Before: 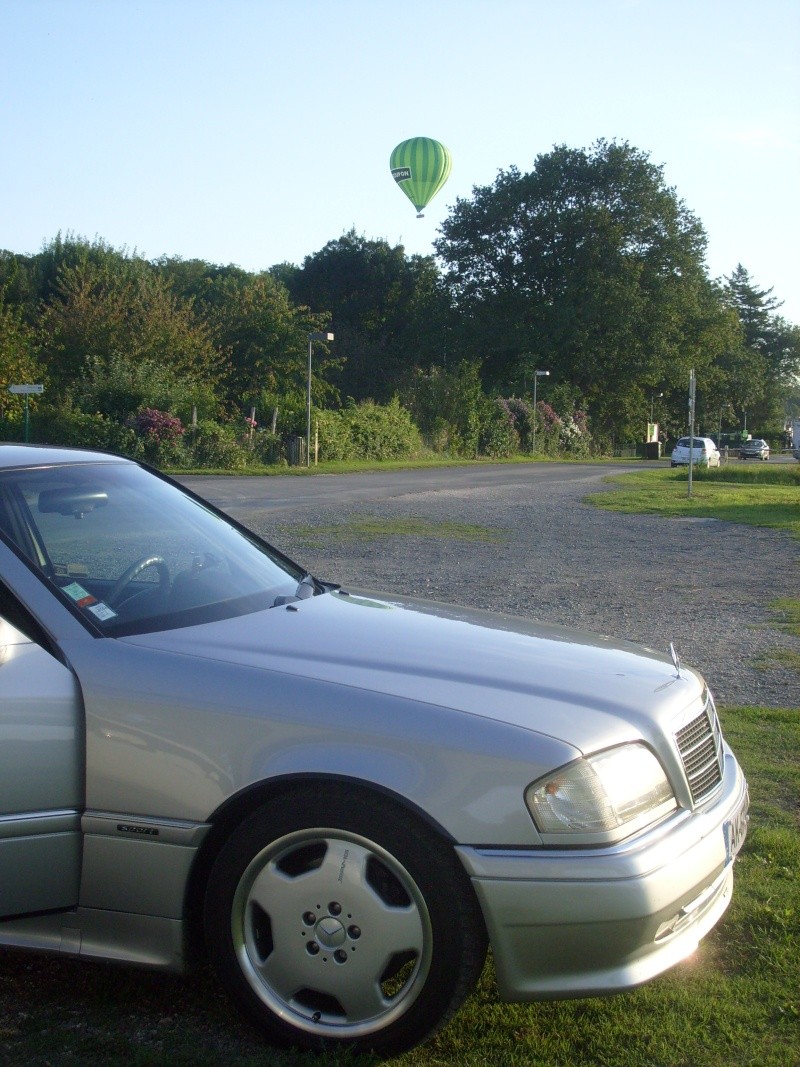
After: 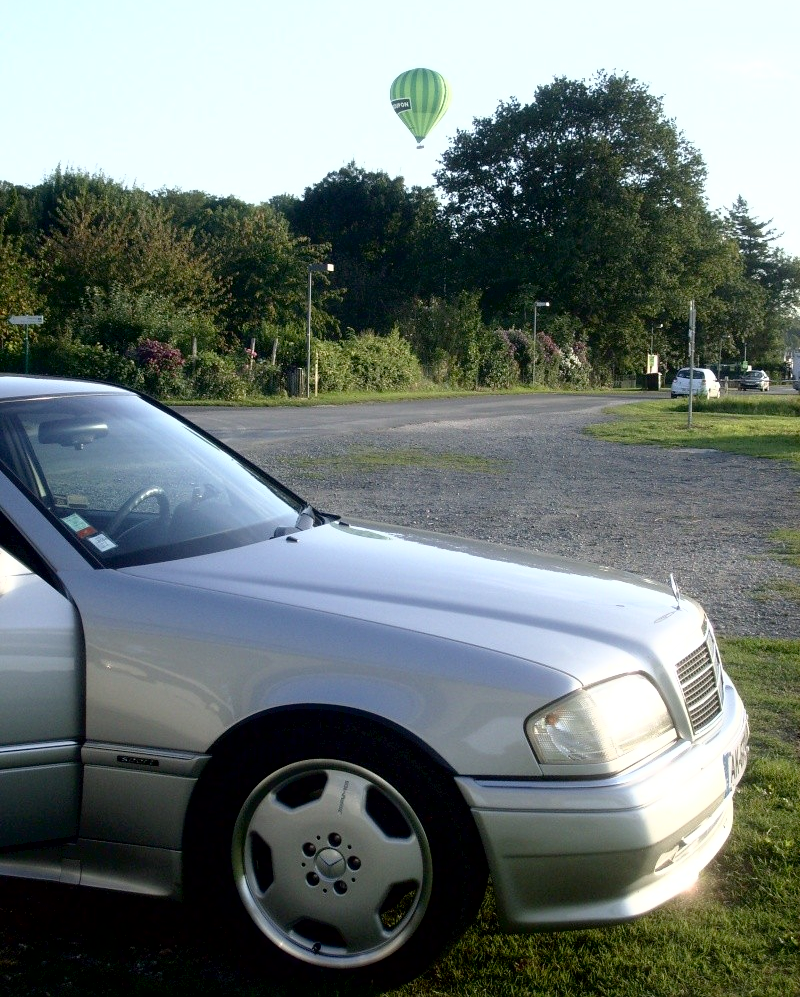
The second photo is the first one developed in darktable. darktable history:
exposure: black level correction 0.011, exposure -0.482 EV, compensate highlight preservation false
crop and rotate: top 6.55%
tone curve: curves: ch0 [(0, 0) (0.003, 0.028) (0.011, 0.028) (0.025, 0.026) (0.044, 0.036) (0.069, 0.06) (0.1, 0.101) (0.136, 0.15) (0.177, 0.203) (0.224, 0.271) (0.277, 0.345) (0.335, 0.422) (0.399, 0.515) (0.468, 0.611) (0.543, 0.716) (0.623, 0.826) (0.709, 0.942) (0.801, 0.992) (0.898, 1) (1, 1)], color space Lab, independent channels, preserve colors none
